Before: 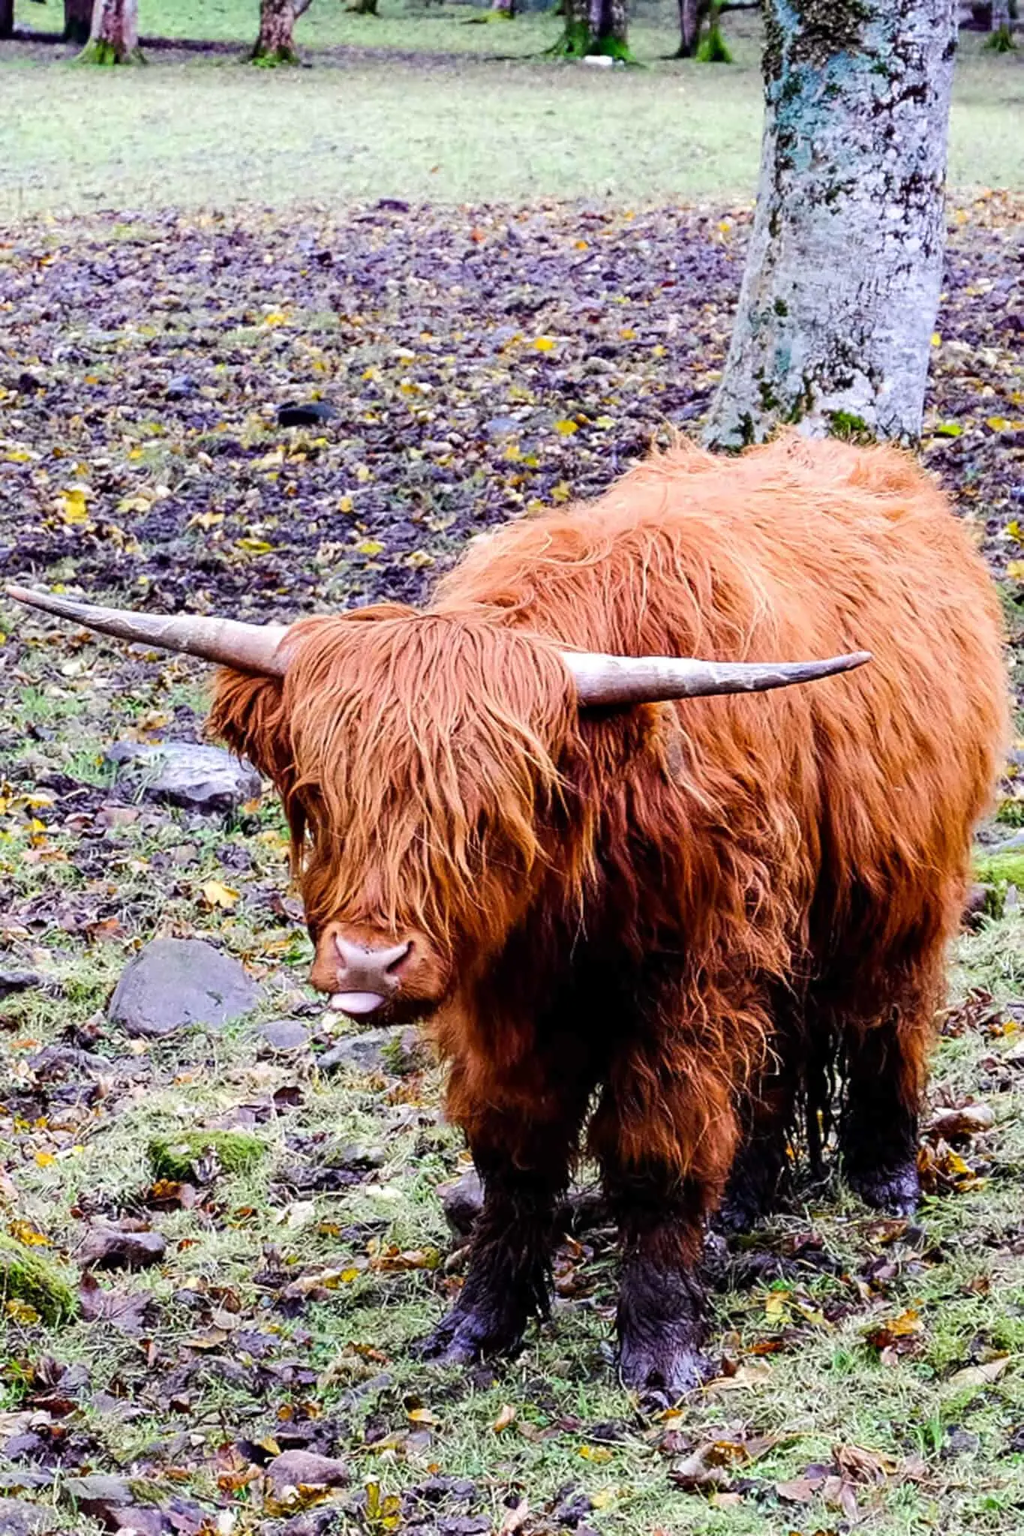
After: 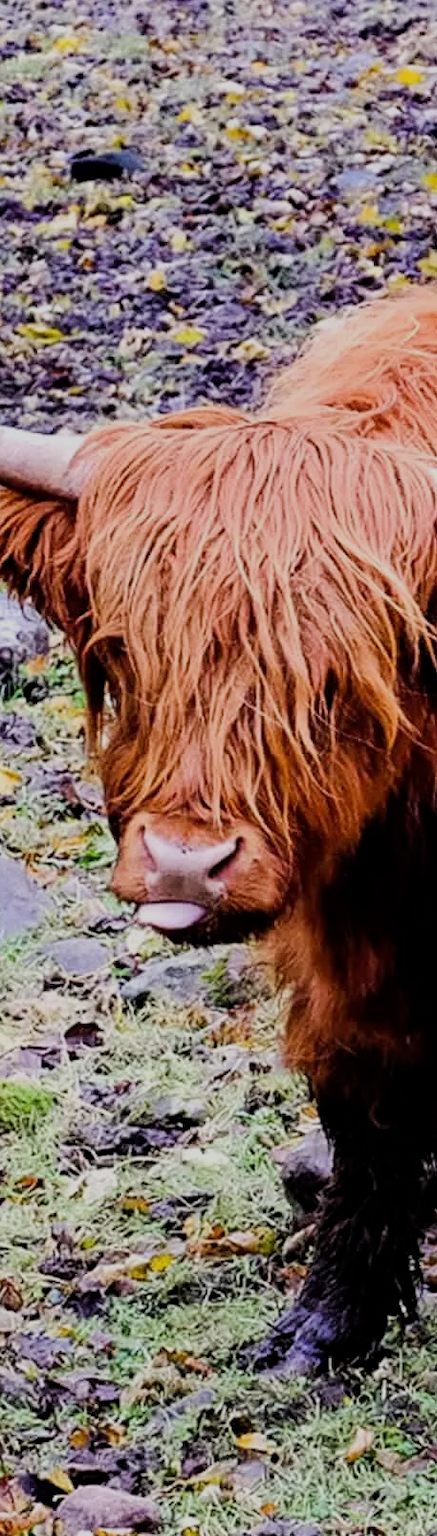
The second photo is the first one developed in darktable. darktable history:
crop and rotate: left 21.77%, top 18.528%, right 44.676%, bottom 2.997%
filmic rgb: black relative exposure -7.65 EV, white relative exposure 4.56 EV, hardness 3.61
